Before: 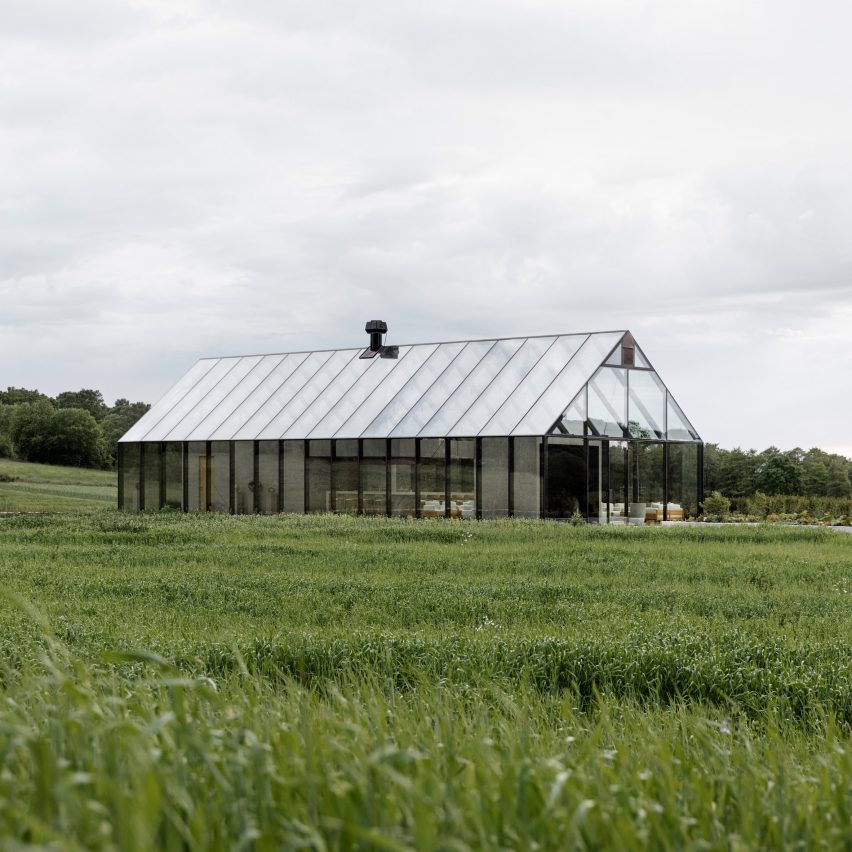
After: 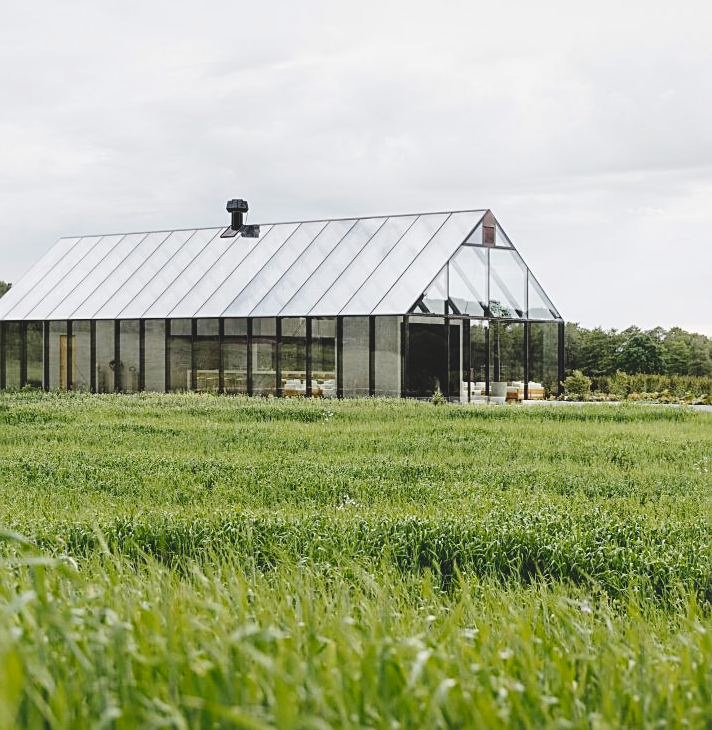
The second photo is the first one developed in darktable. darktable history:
sharpen: on, module defaults
local contrast: mode bilateral grid, contrast 20, coarseness 50, detail 120%, midtone range 0.2
contrast brightness saturation: contrast -0.1, brightness 0.05, saturation 0.08
crop: left 16.315%, top 14.246%
tone curve: curves: ch0 [(0, 0) (0.003, 0.112) (0.011, 0.115) (0.025, 0.111) (0.044, 0.114) (0.069, 0.126) (0.1, 0.144) (0.136, 0.164) (0.177, 0.196) (0.224, 0.249) (0.277, 0.316) (0.335, 0.401) (0.399, 0.487) (0.468, 0.571) (0.543, 0.647) (0.623, 0.728) (0.709, 0.795) (0.801, 0.866) (0.898, 0.933) (1, 1)], preserve colors none
